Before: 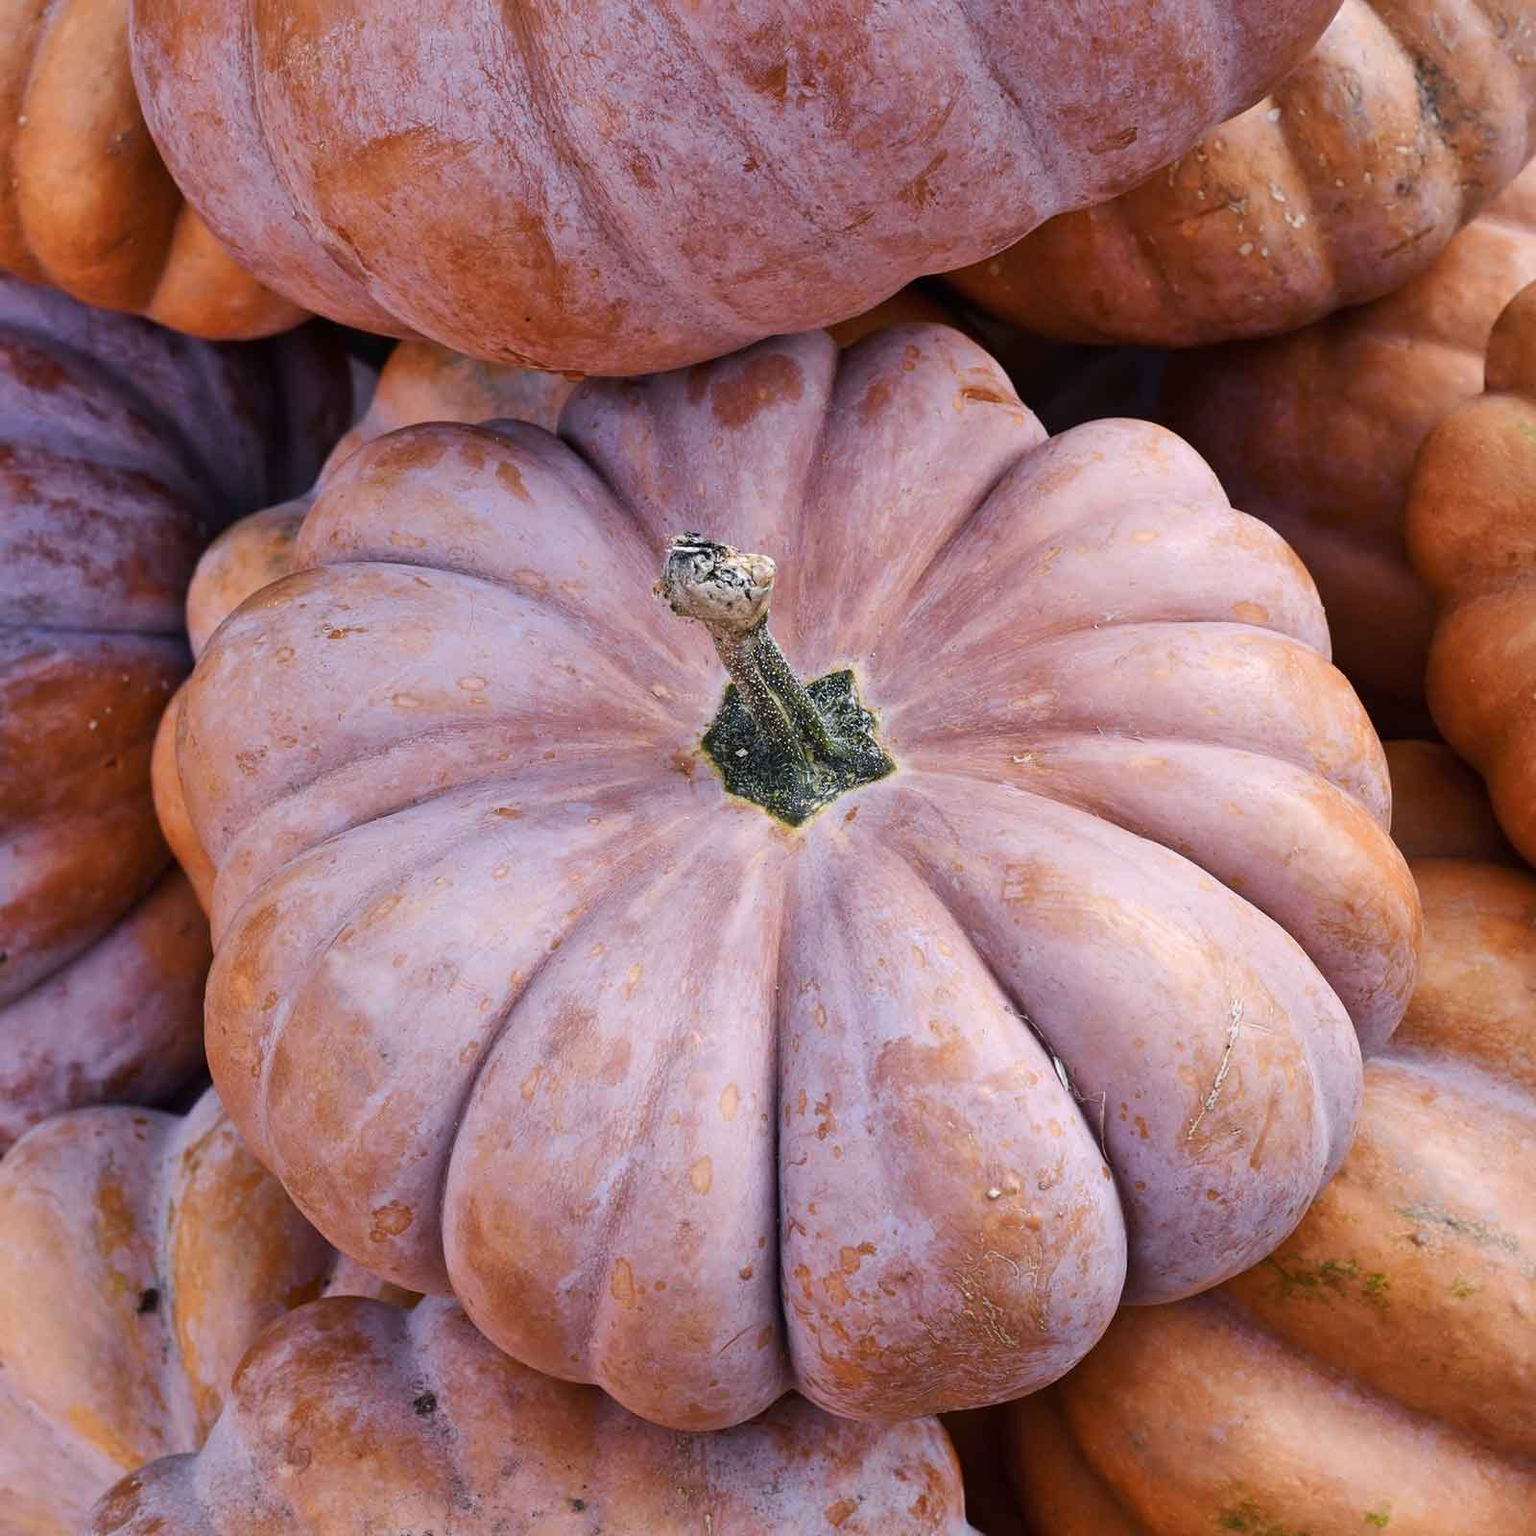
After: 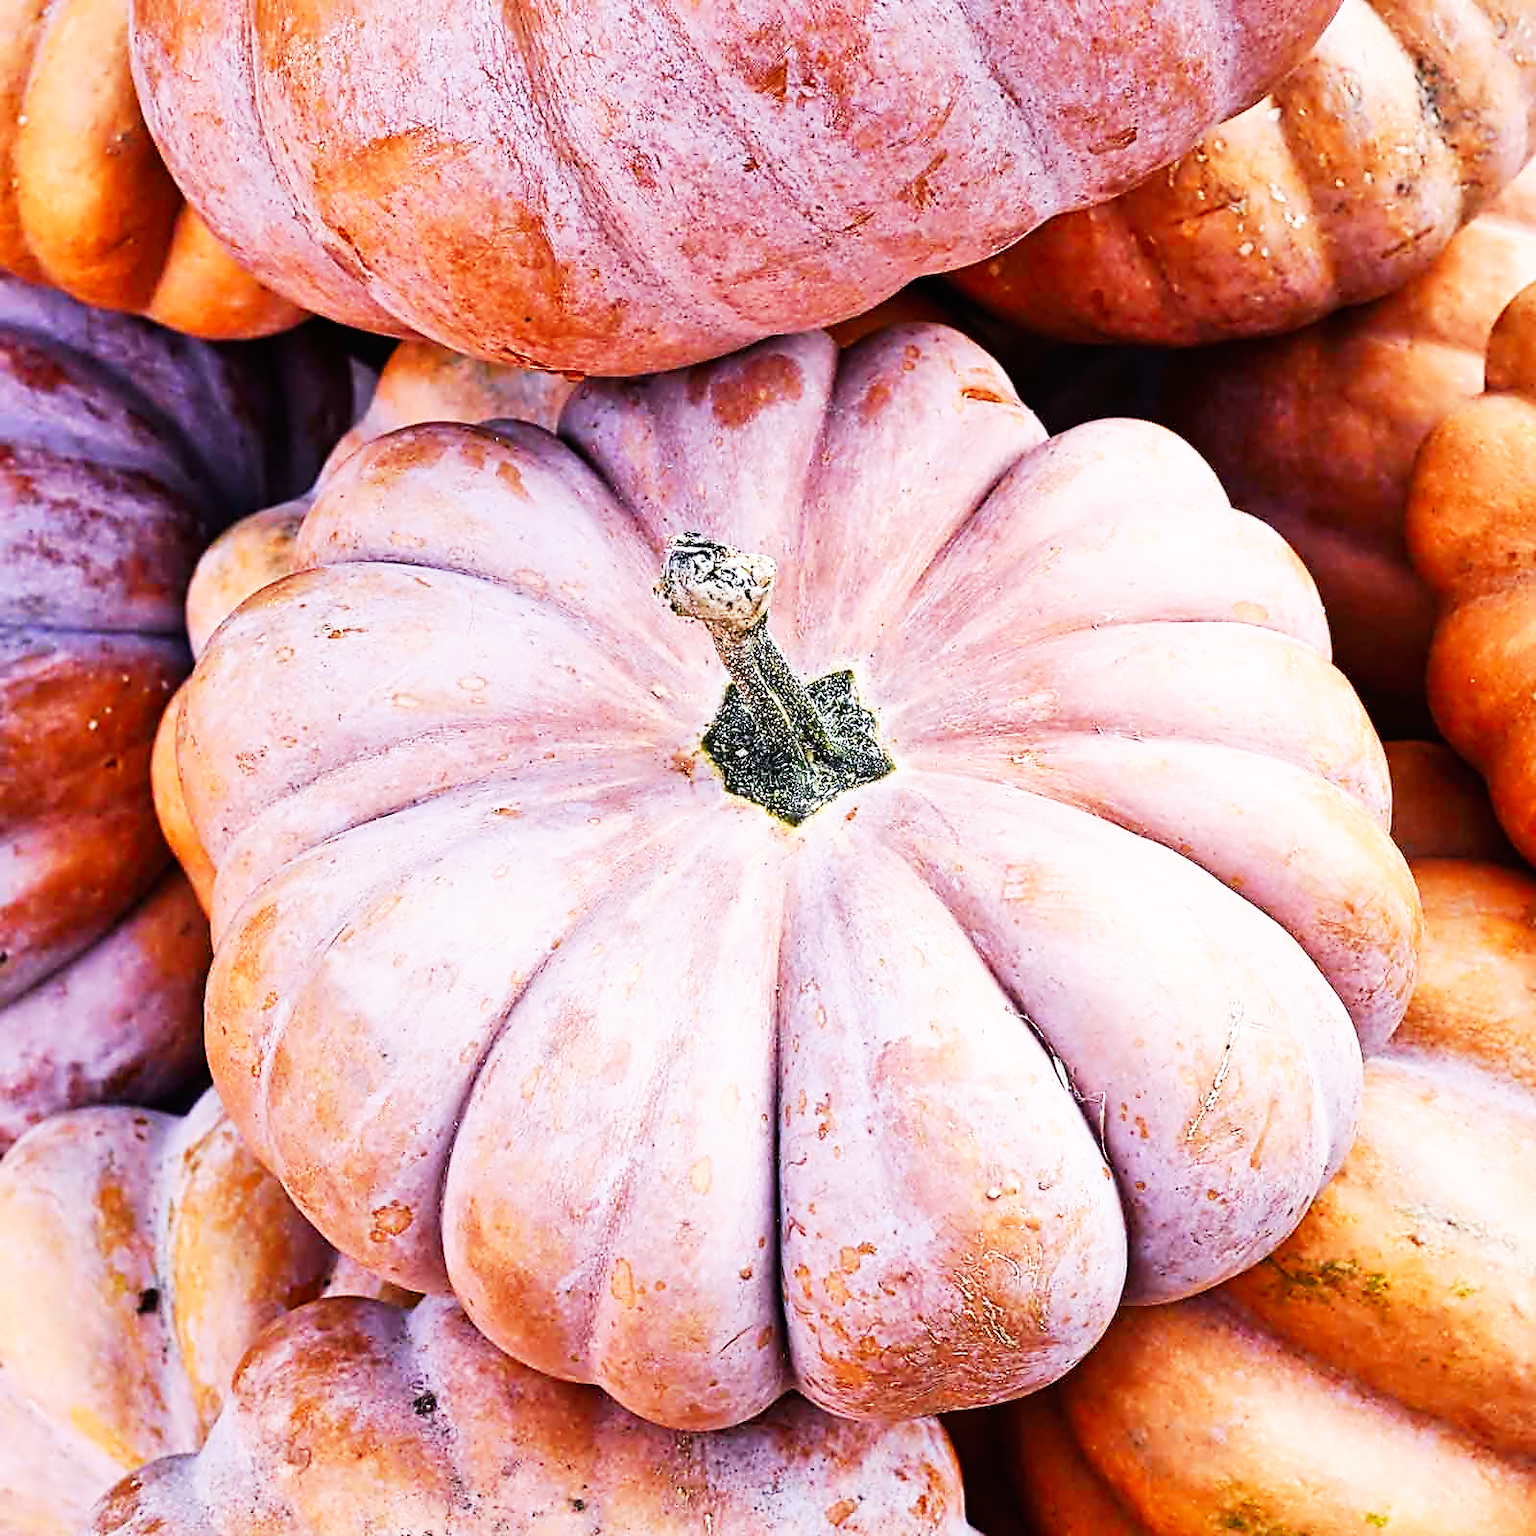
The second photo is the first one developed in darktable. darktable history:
base curve: curves: ch0 [(0, 0) (0.007, 0.004) (0.027, 0.03) (0.046, 0.07) (0.207, 0.54) (0.442, 0.872) (0.673, 0.972) (1, 1)], preserve colors none
contrast equalizer: y [[0.5, 0.5, 0.5, 0.515, 0.749, 0.84], [0.5 ×6], [0.5 ×6], [0, 0, 0, 0.001, 0.067, 0.262], [0 ×6]]
